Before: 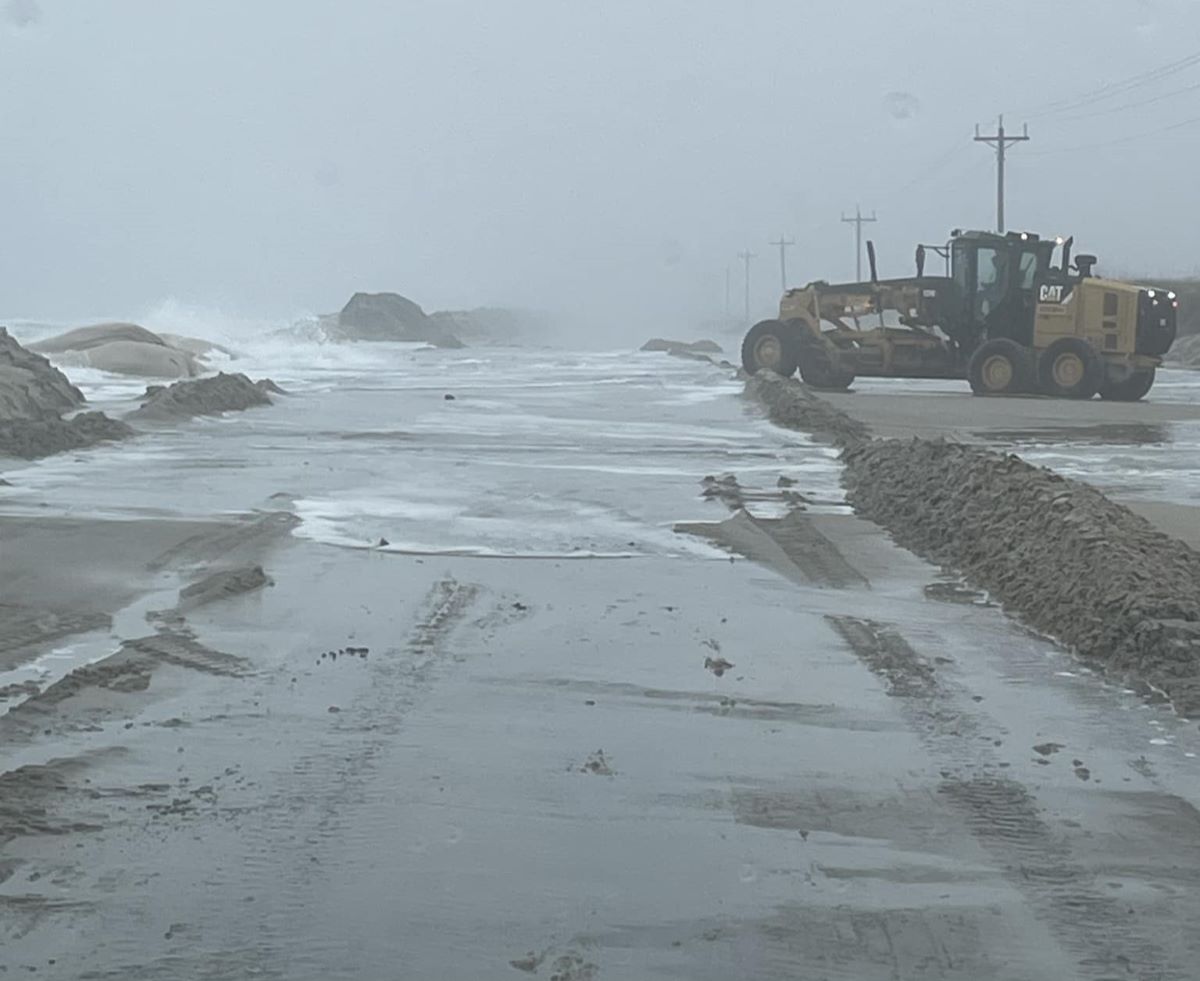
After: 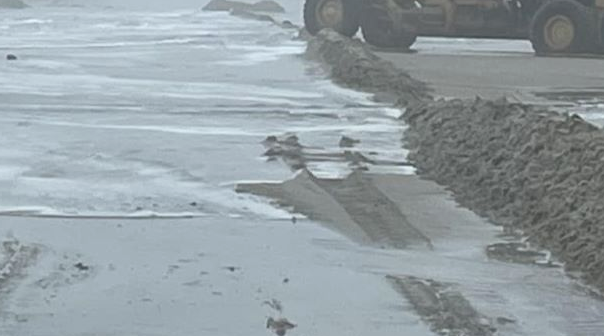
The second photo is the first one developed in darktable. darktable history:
exposure: exposure 0.187 EV, compensate exposure bias true, compensate highlight preservation false
crop: left 36.55%, top 34.685%, right 13.086%, bottom 31.063%
